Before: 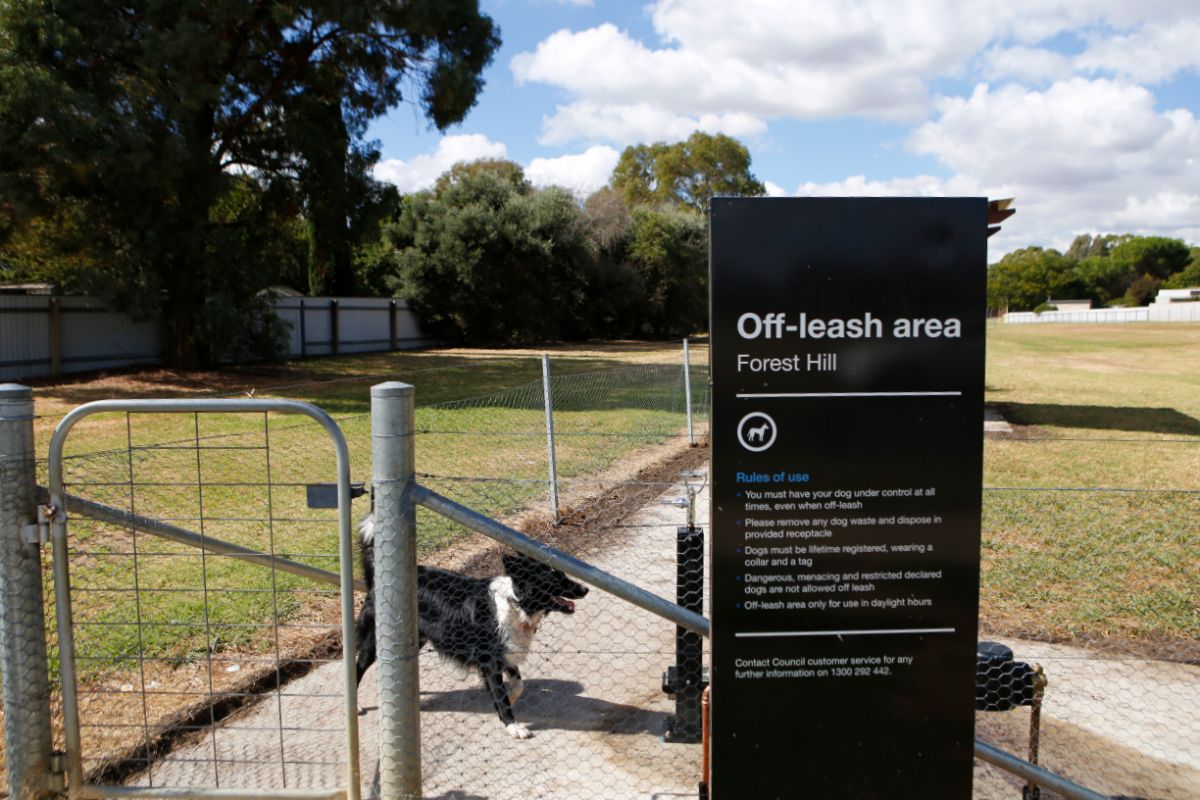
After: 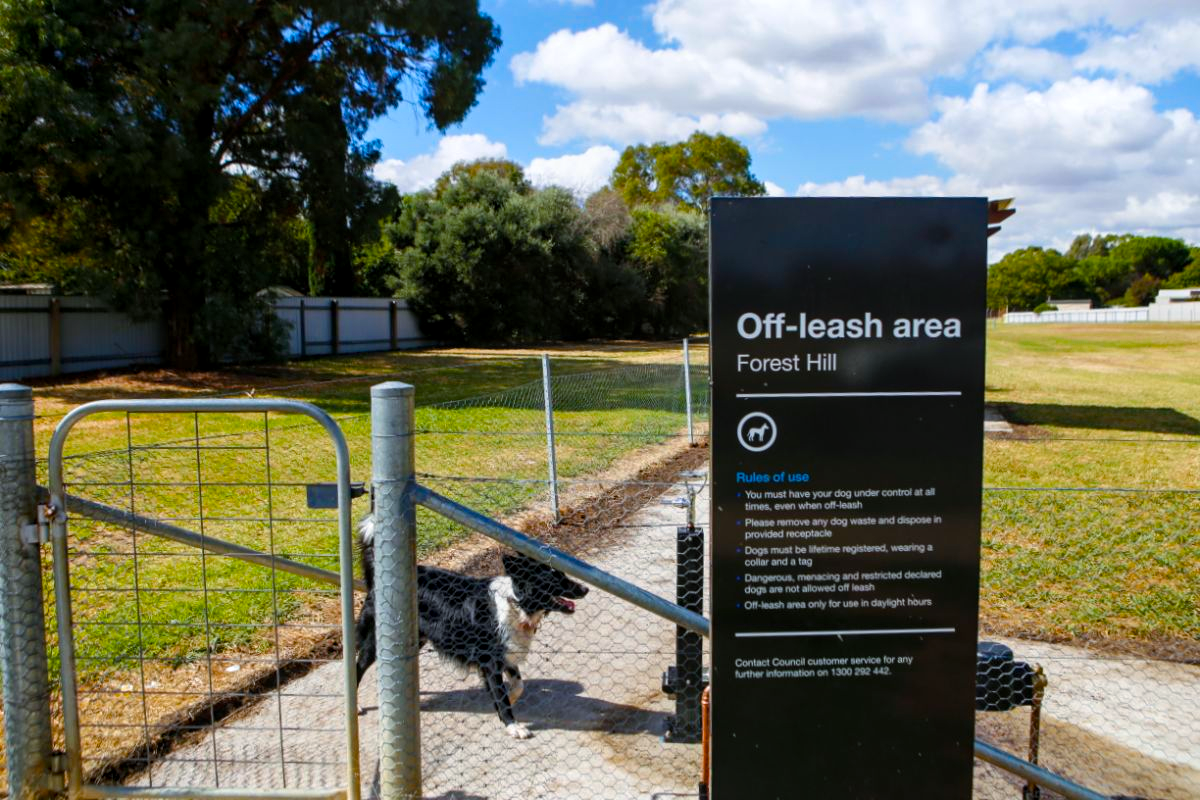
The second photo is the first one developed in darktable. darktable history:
local contrast: on, module defaults
color balance rgb: shadows lift › chroma 2.011%, shadows lift › hue 246.91°, shadows fall-off 299.407%, white fulcrum 1.99 EV, highlights fall-off 299.292%, perceptual saturation grading › global saturation 34.718%, perceptual saturation grading › highlights -29.904%, perceptual saturation grading › shadows 34.858%, mask middle-gray fulcrum 99.718%, contrast gray fulcrum 38.282%
